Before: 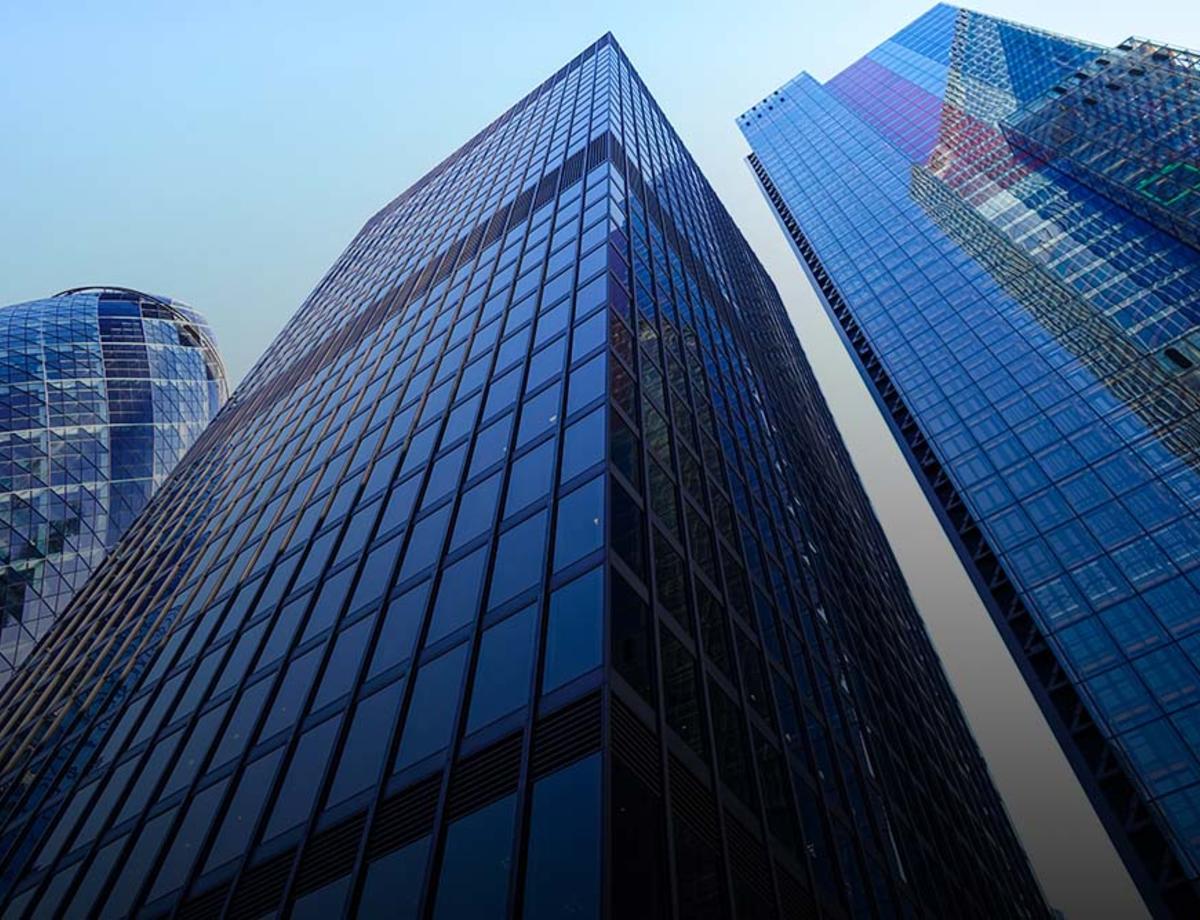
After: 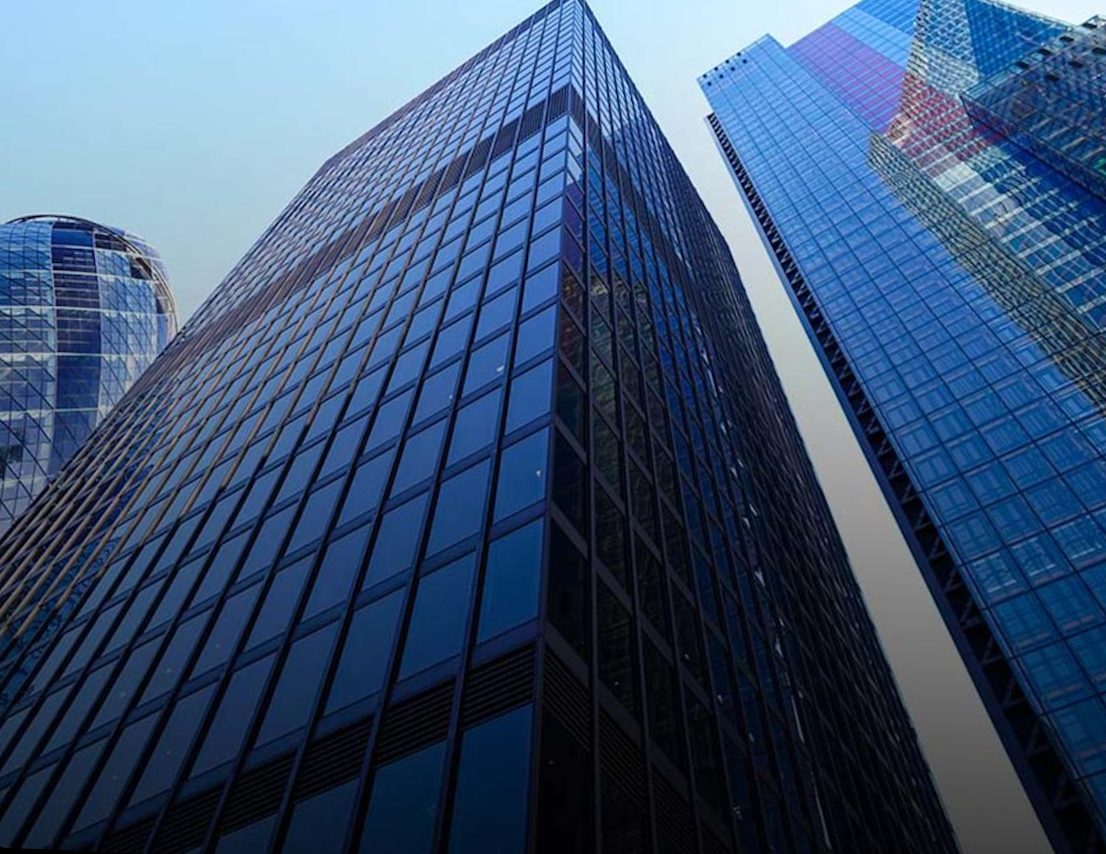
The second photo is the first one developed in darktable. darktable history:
rotate and perspective: rotation 0.8°, automatic cropping off
crop and rotate: angle -1.96°, left 3.097%, top 4.154%, right 1.586%, bottom 0.529%
tone equalizer: on, module defaults
